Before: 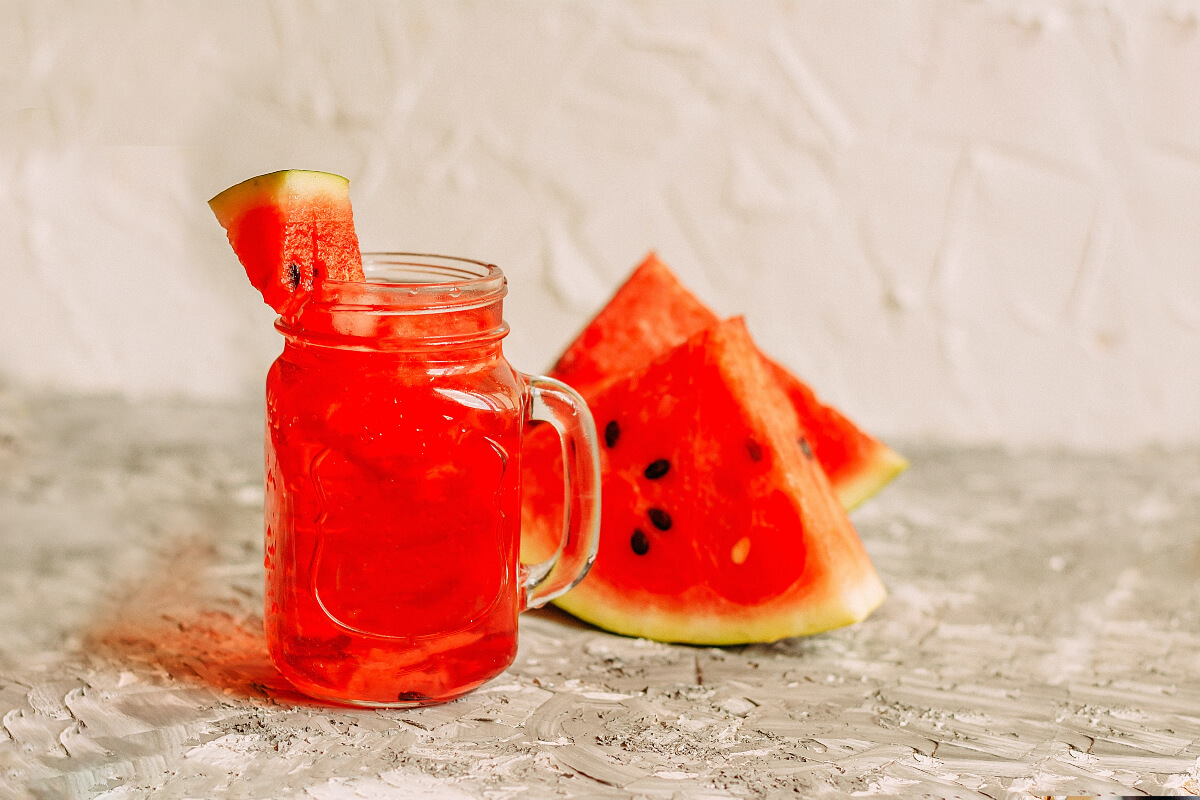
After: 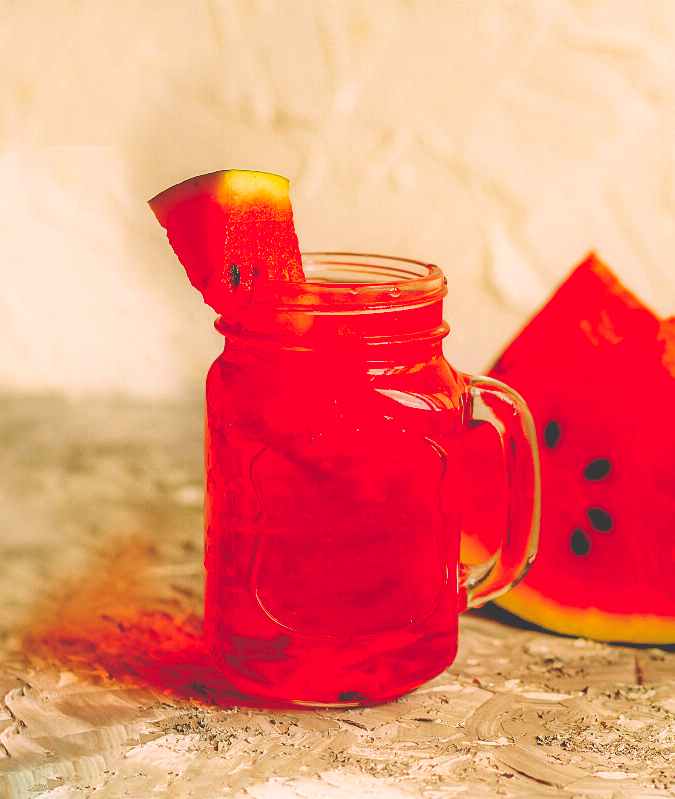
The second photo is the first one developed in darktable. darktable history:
crop: left 5.014%, right 38.655%
contrast equalizer: y [[0.6 ×6], [0.55 ×6], [0 ×6], [0 ×6], [0 ×6]], mix -0.985
color balance rgb: linear chroma grading › global chroma 15.55%, perceptual saturation grading › global saturation 31.28%
base curve: curves: ch0 [(0, 0.036) (0.083, 0.04) (0.804, 1)], exposure shift 0.01, preserve colors none
exposure: compensate highlight preservation false
